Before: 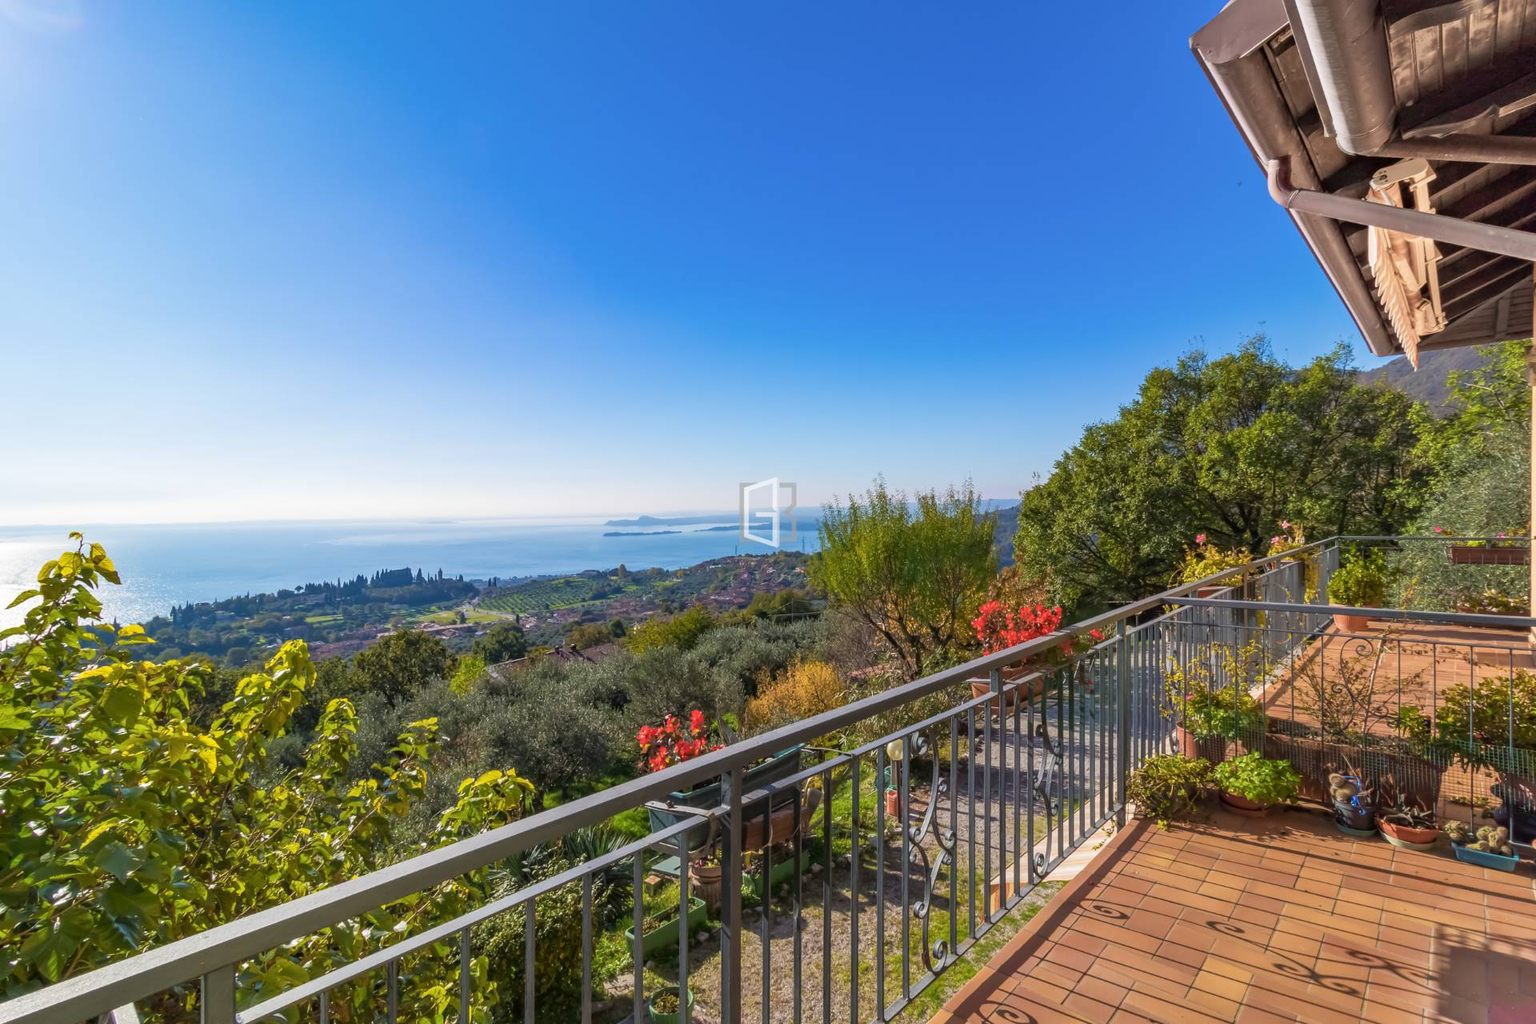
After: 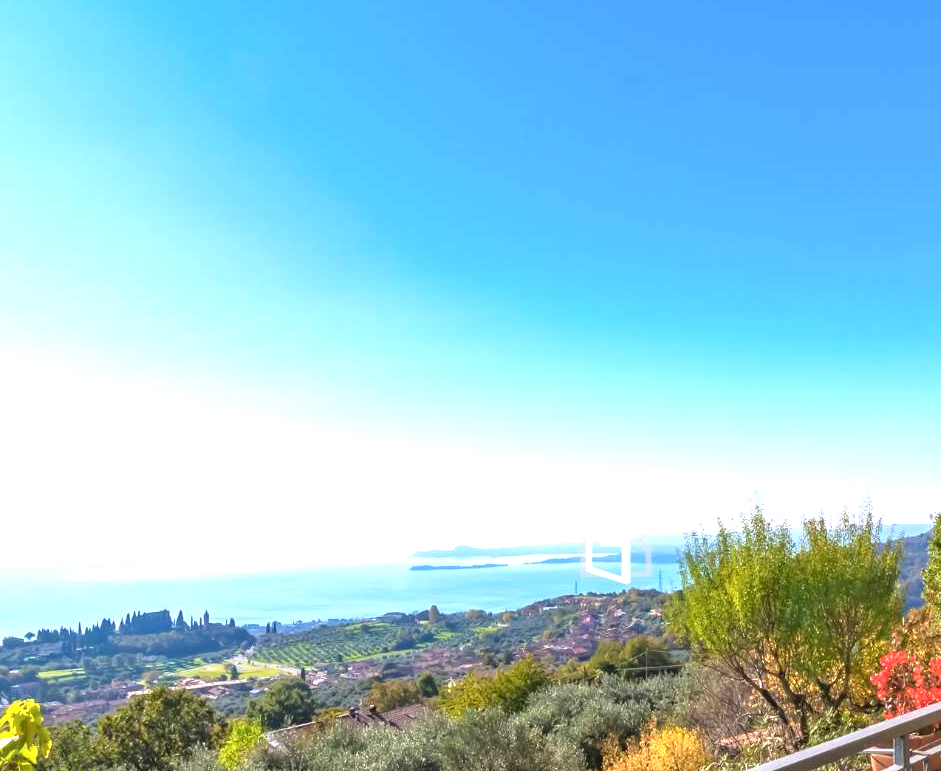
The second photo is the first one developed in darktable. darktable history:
crop: left 17.947%, top 7.887%, right 33.036%, bottom 31.875%
exposure: black level correction 0, exposure 1.2 EV, compensate exposure bias true, compensate highlight preservation false
contrast brightness saturation: contrast 0.048
